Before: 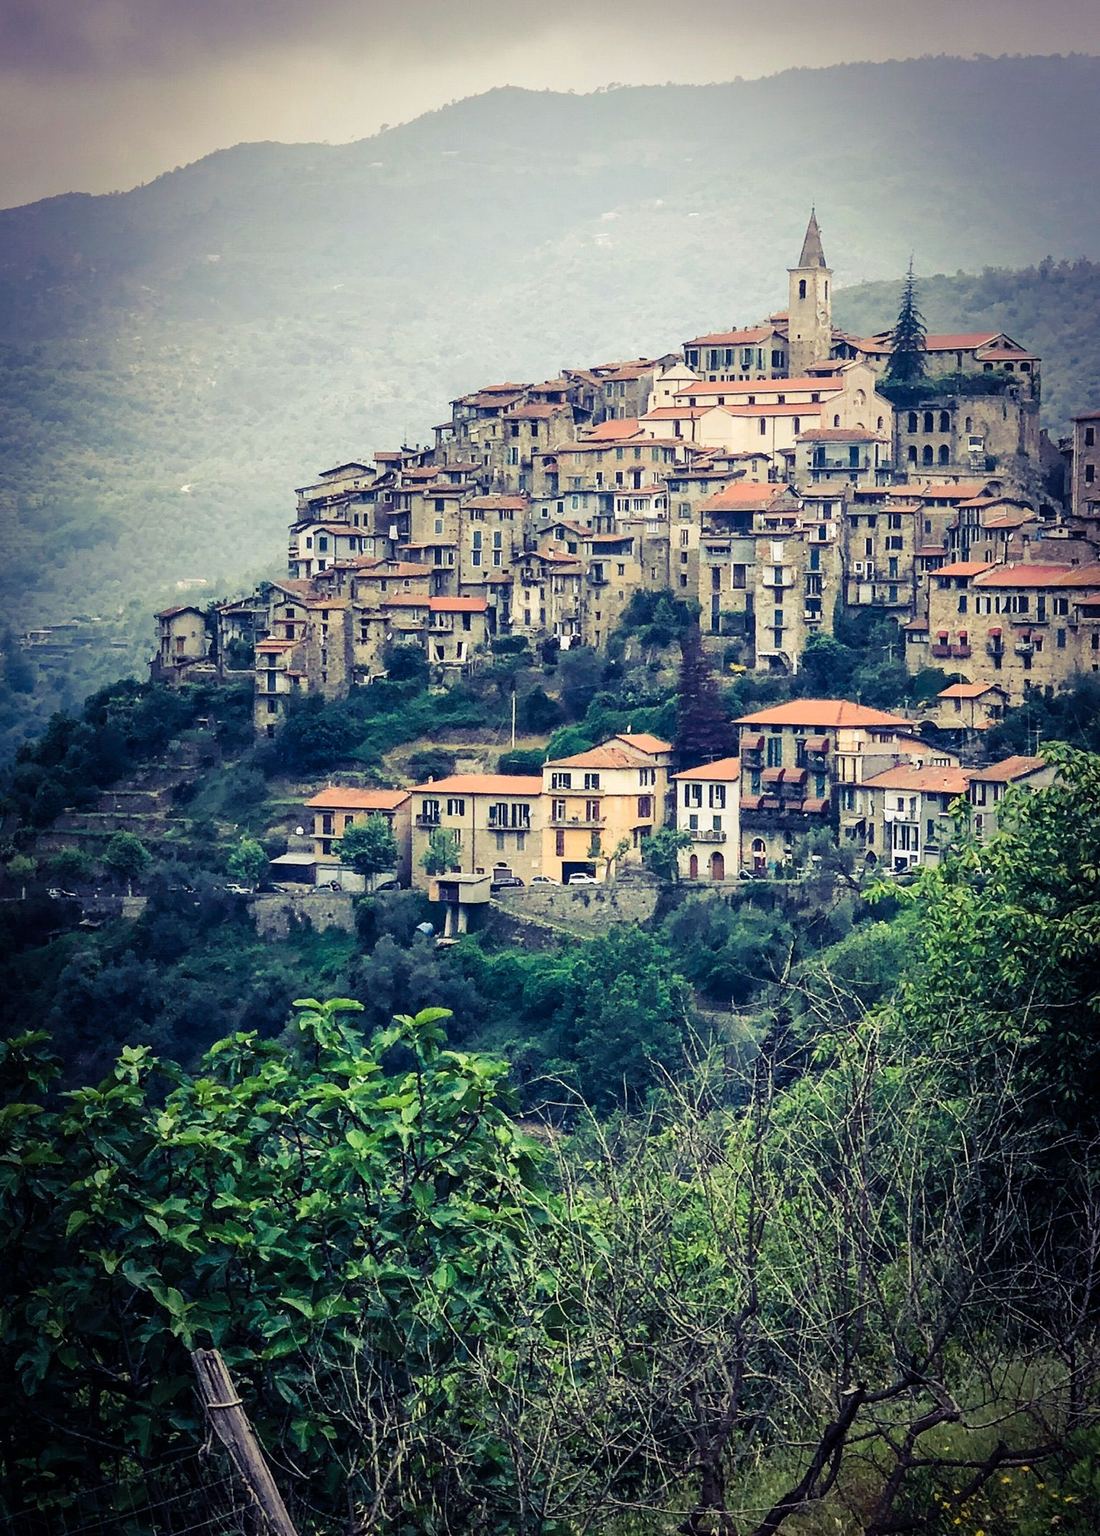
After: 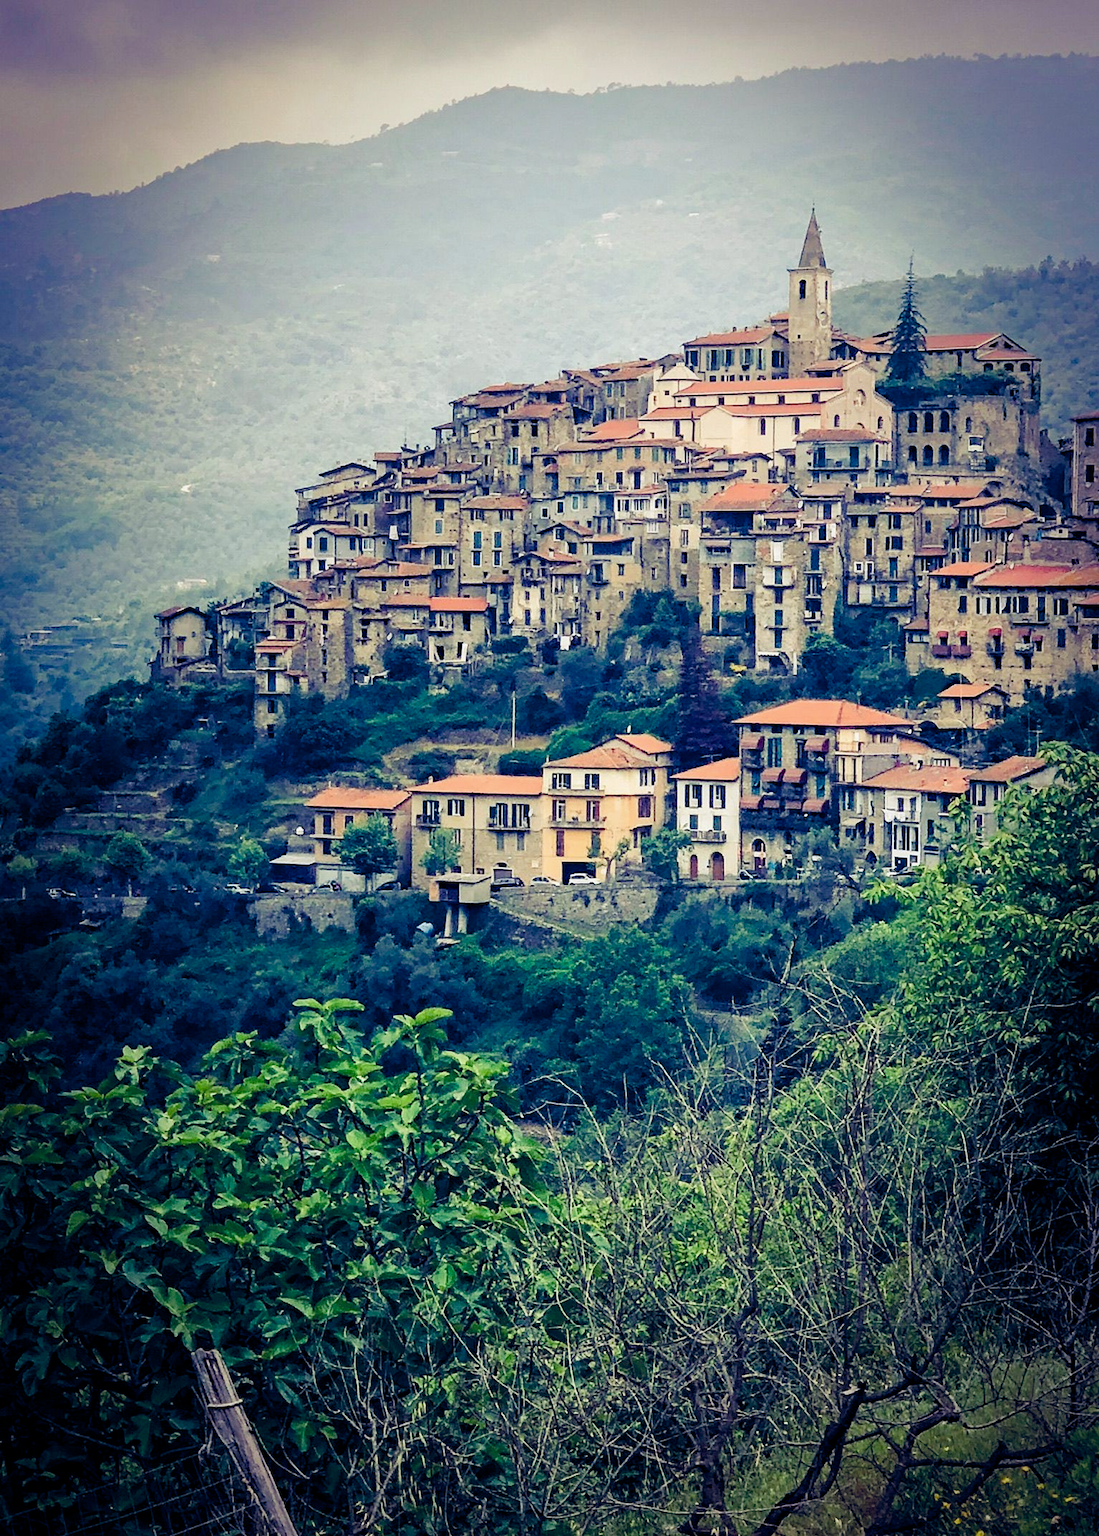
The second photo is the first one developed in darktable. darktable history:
haze removal: adaptive false
color balance rgb: global offset › chroma 0.121%, global offset › hue 253.33°, perceptual saturation grading › global saturation 20%, perceptual saturation grading › highlights -25.115%, perceptual saturation grading › shadows 24.281%, perceptual brilliance grading › global brilliance 1.892%, perceptual brilliance grading › highlights -3.989%
